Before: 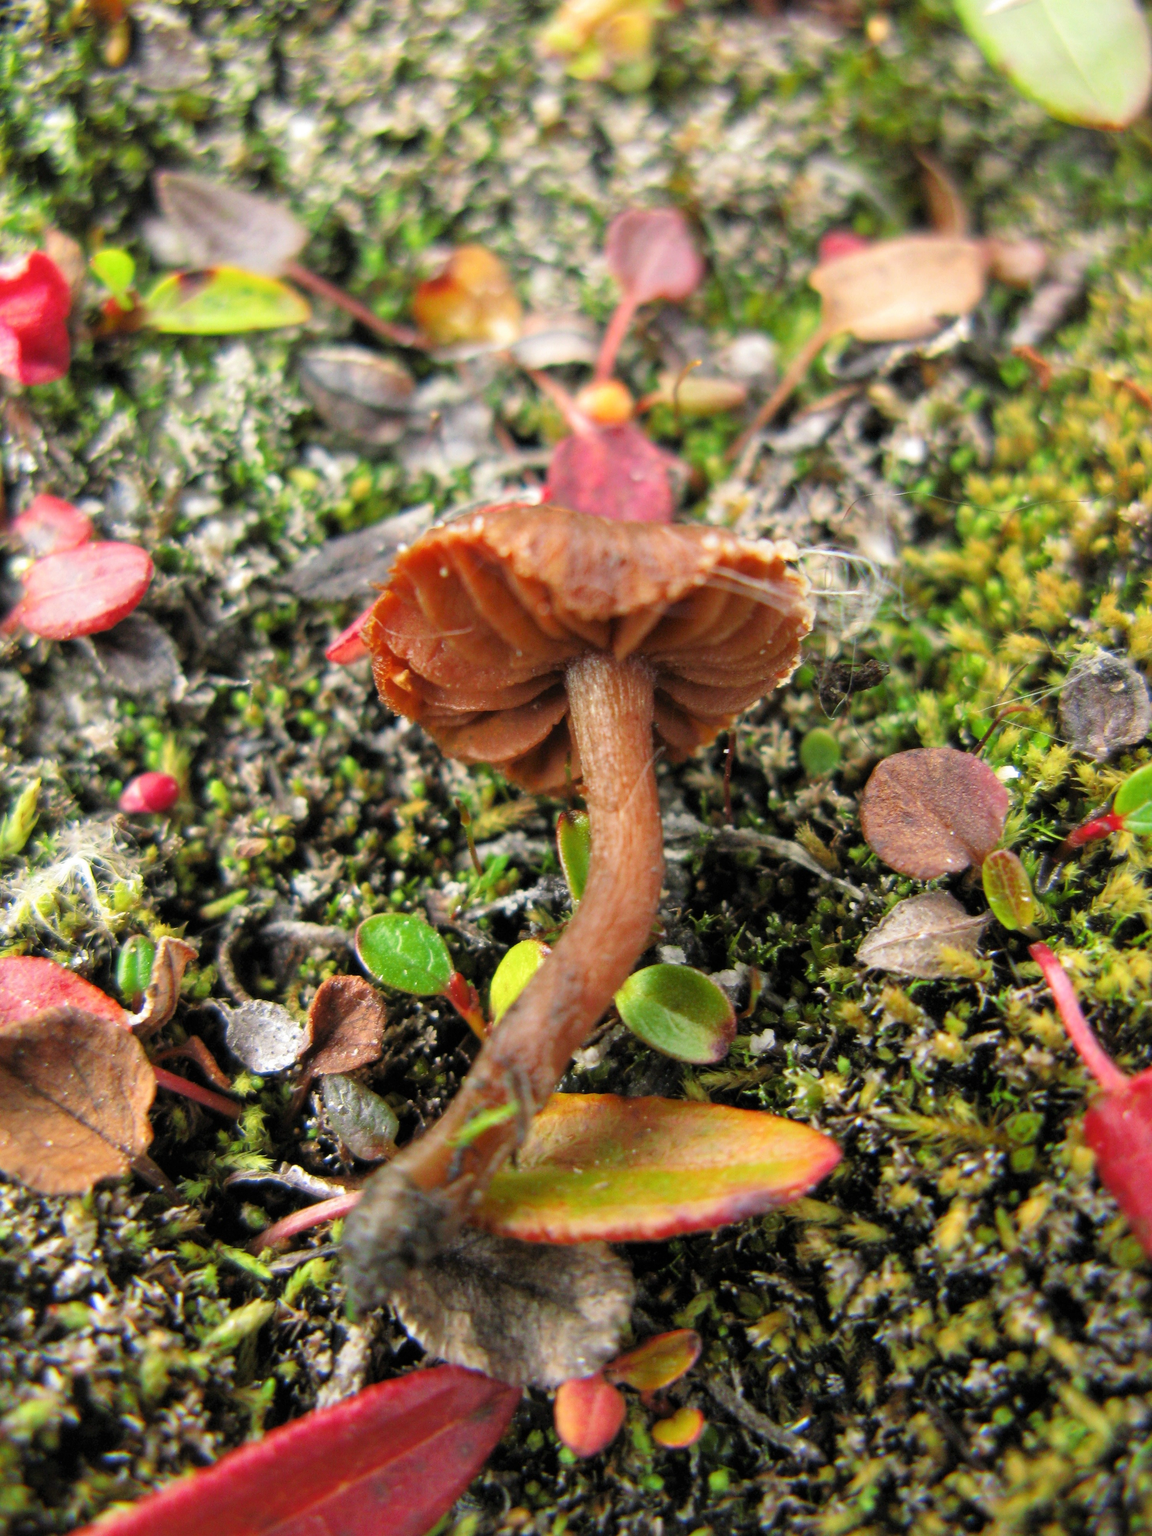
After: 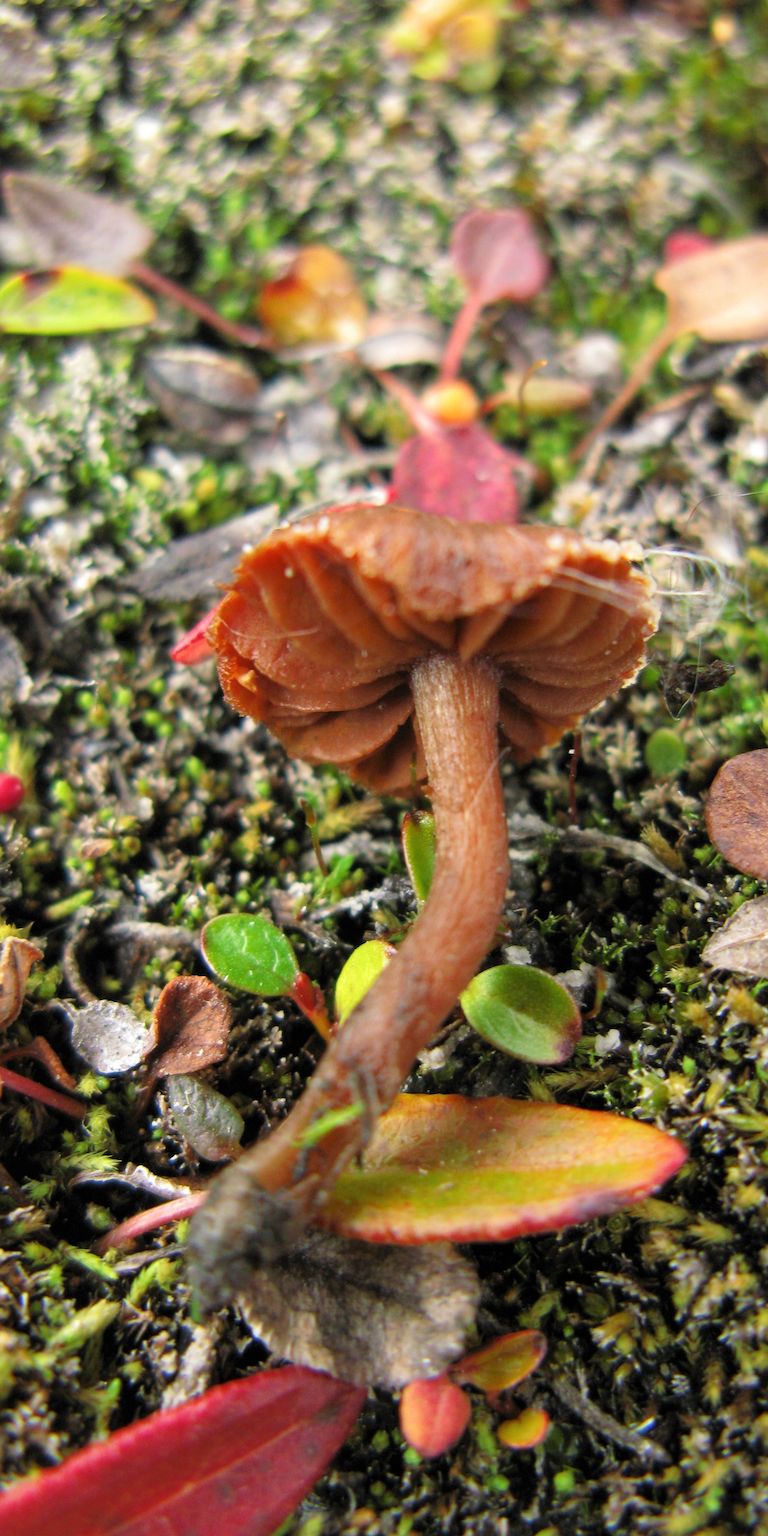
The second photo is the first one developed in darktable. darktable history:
crop and rotate: left 13.498%, right 19.767%
